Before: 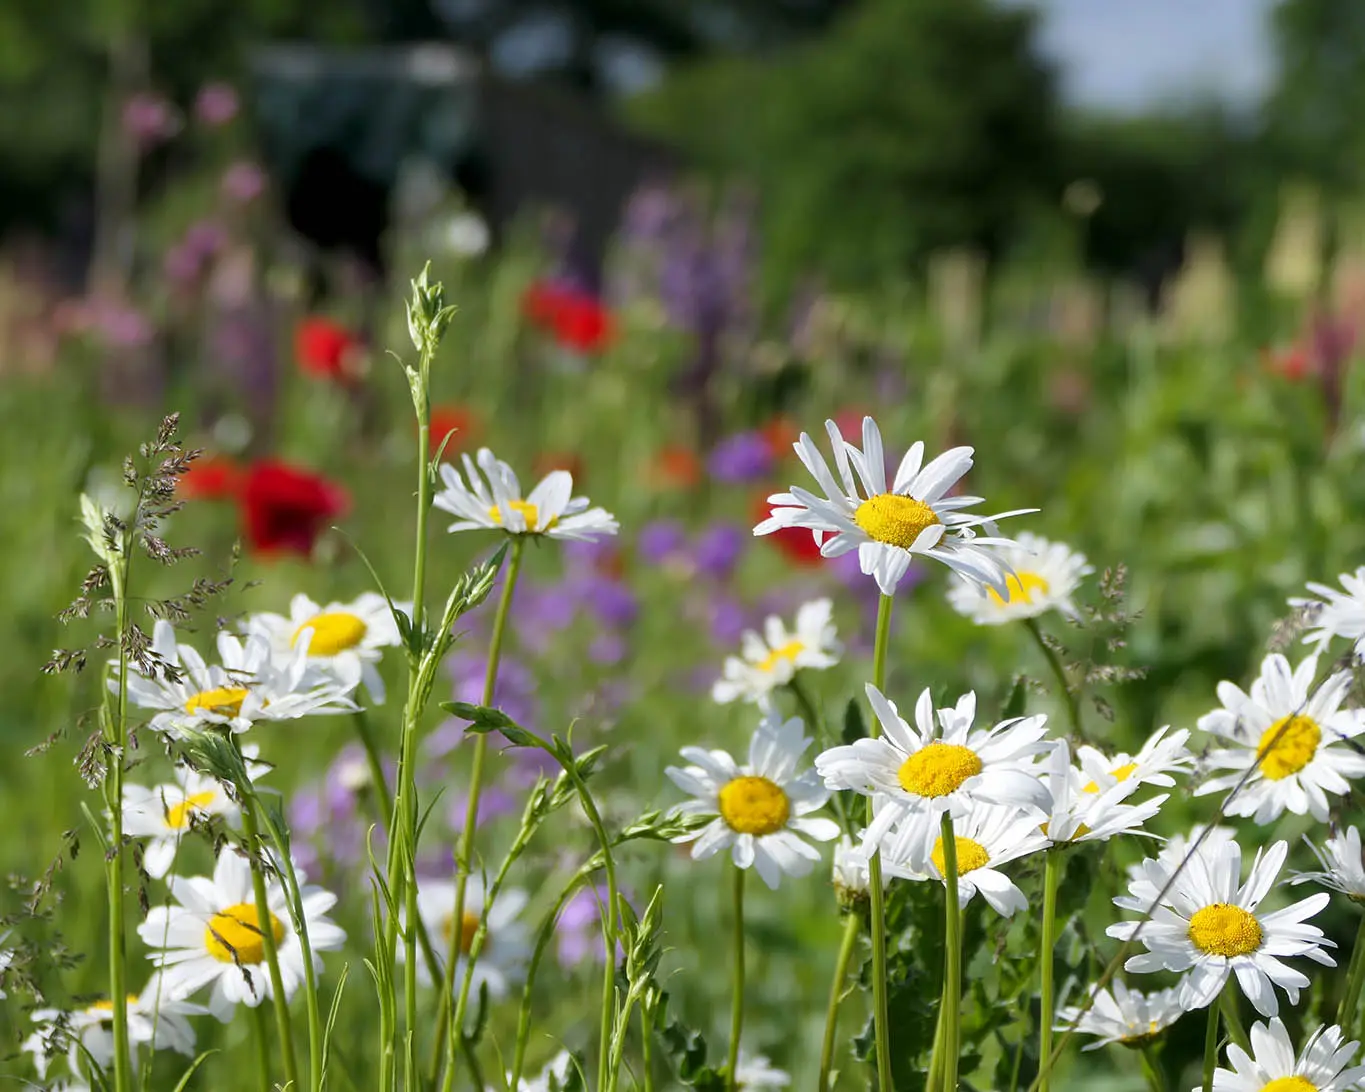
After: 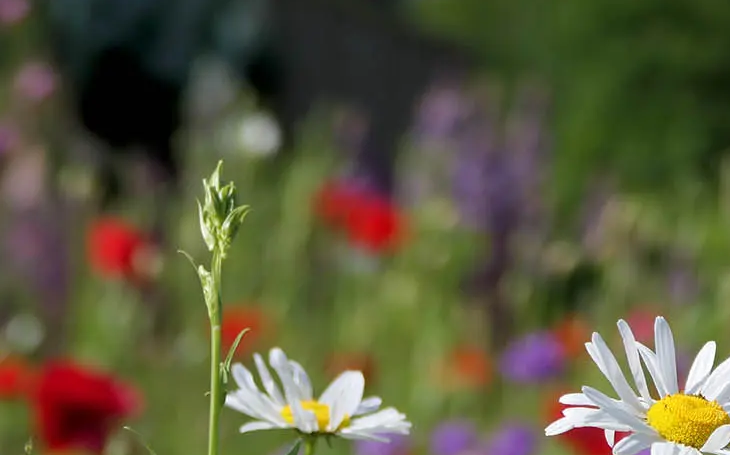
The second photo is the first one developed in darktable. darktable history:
crop: left 15.298%, top 9.218%, right 31.156%, bottom 49.06%
